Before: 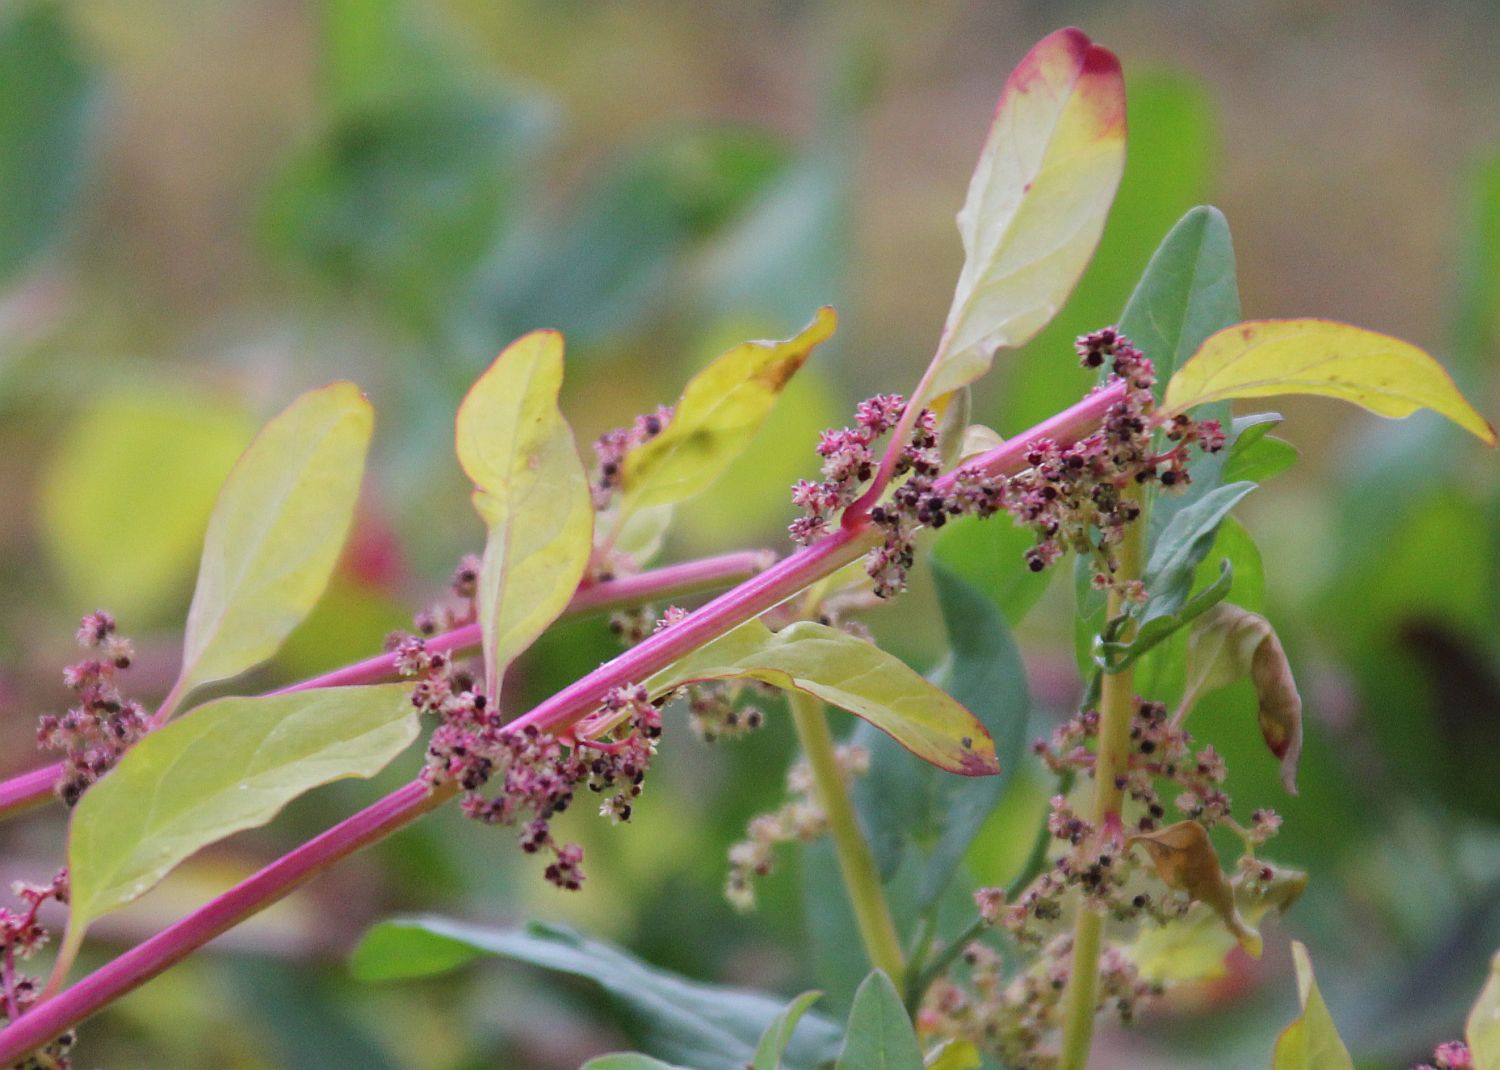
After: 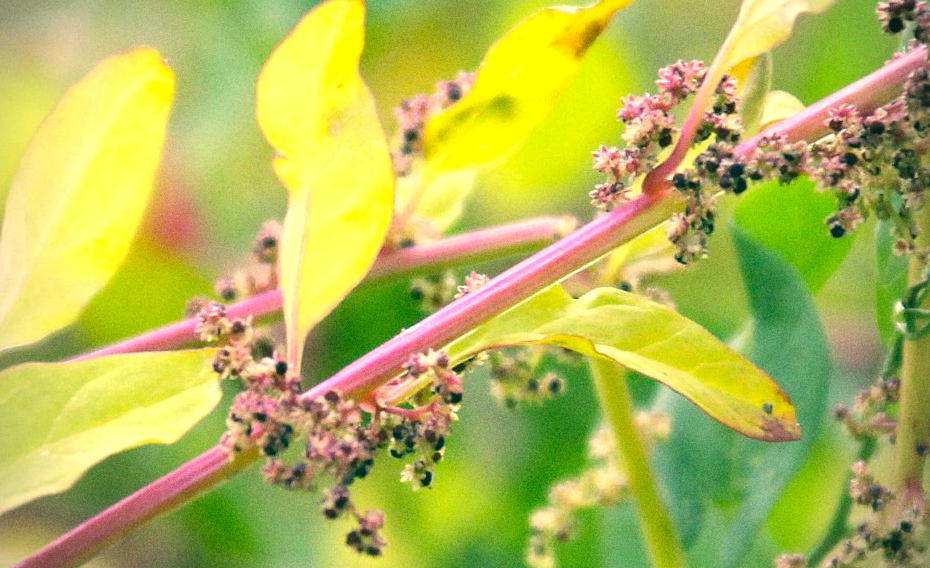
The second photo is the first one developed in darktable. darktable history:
grain: coarseness 0.47 ISO
color correction: highlights a* 1.83, highlights b* 34.02, shadows a* -36.68, shadows b* -5.48
exposure: exposure 1 EV, compensate highlight preservation false
crop: left 13.312%, top 31.28%, right 24.627%, bottom 15.582%
vignetting: unbound false
